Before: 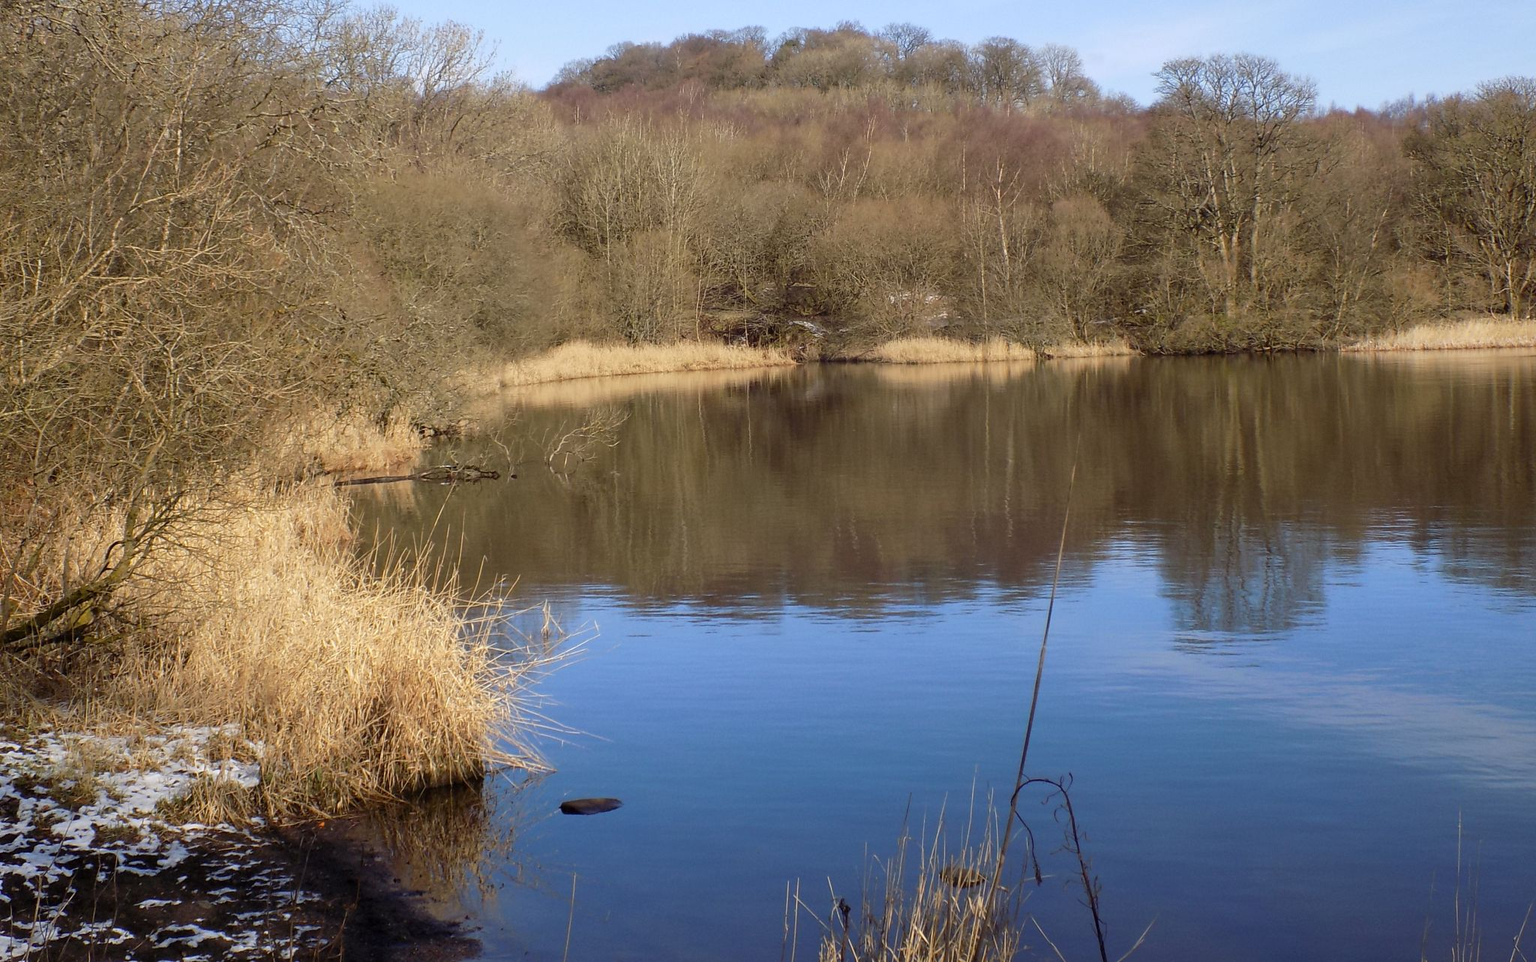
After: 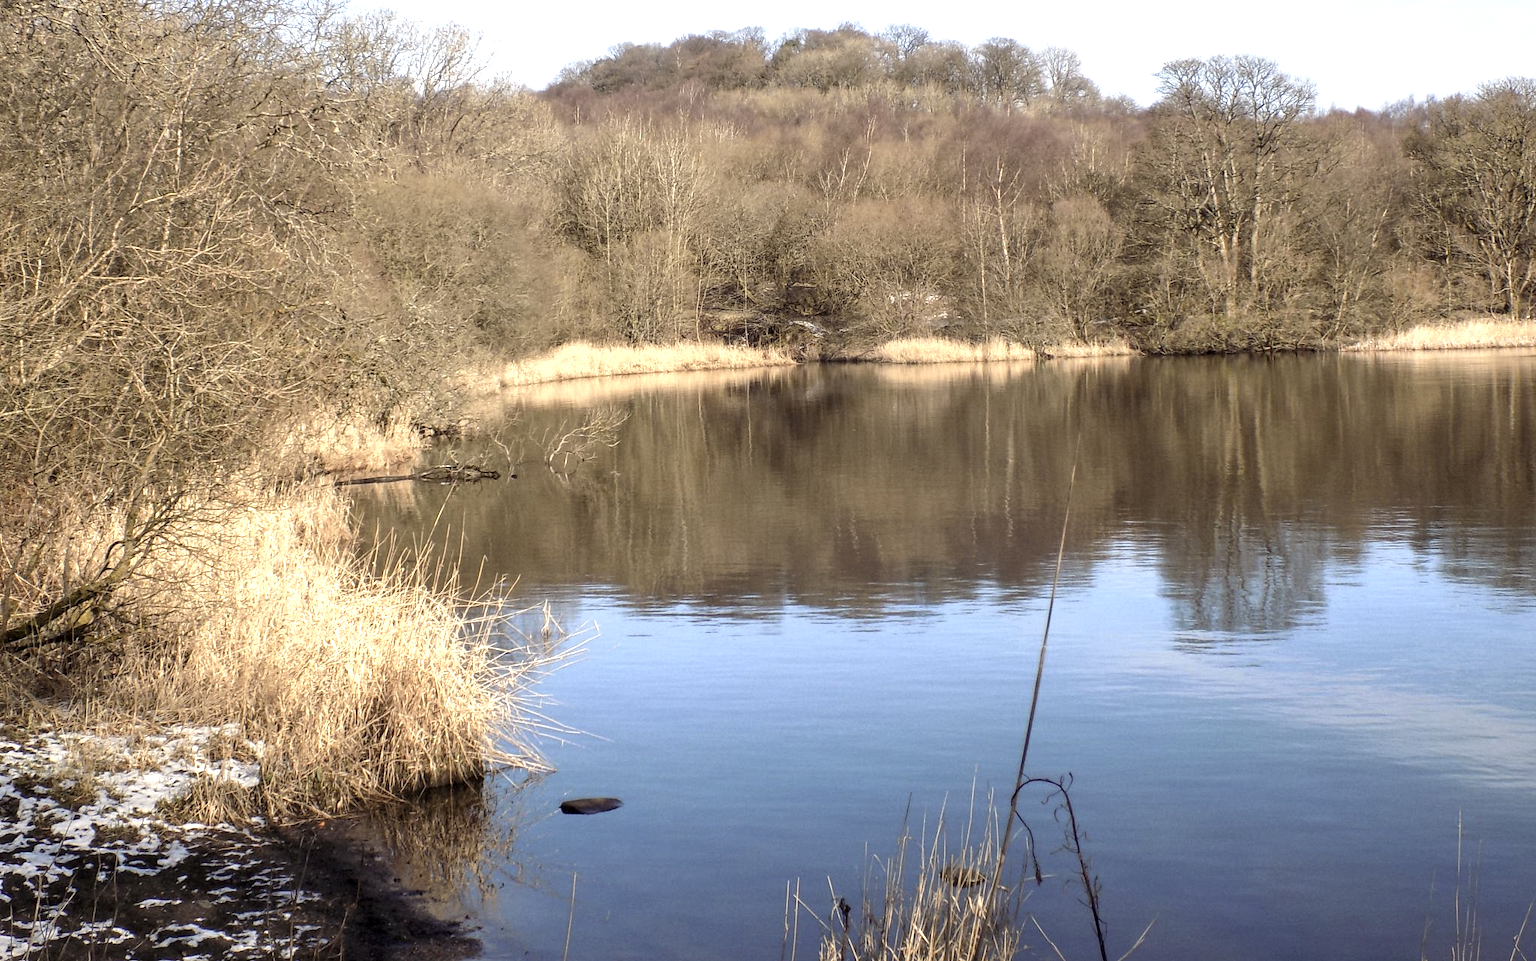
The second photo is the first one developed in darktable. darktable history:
color zones: curves: ch0 [(0, 0.485) (0.178, 0.476) (0.261, 0.623) (0.411, 0.403) (0.708, 0.603) (0.934, 0.412)]; ch1 [(0.003, 0.485) (0.149, 0.496) (0.229, 0.584) (0.326, 0.551) (0.484, 0.262) (0.757, 0.643)]
color calibration: gray › normalize channels true, x 0.327, y 0.344, temperature 5638.31 K, gamut compression 0.006
exposure: black level correction 0, exposure 0.7 EV, compensate highlight preservation false
color correction: highlights b* -0.039, saturation 0.599
local contrast: on, module defaults
